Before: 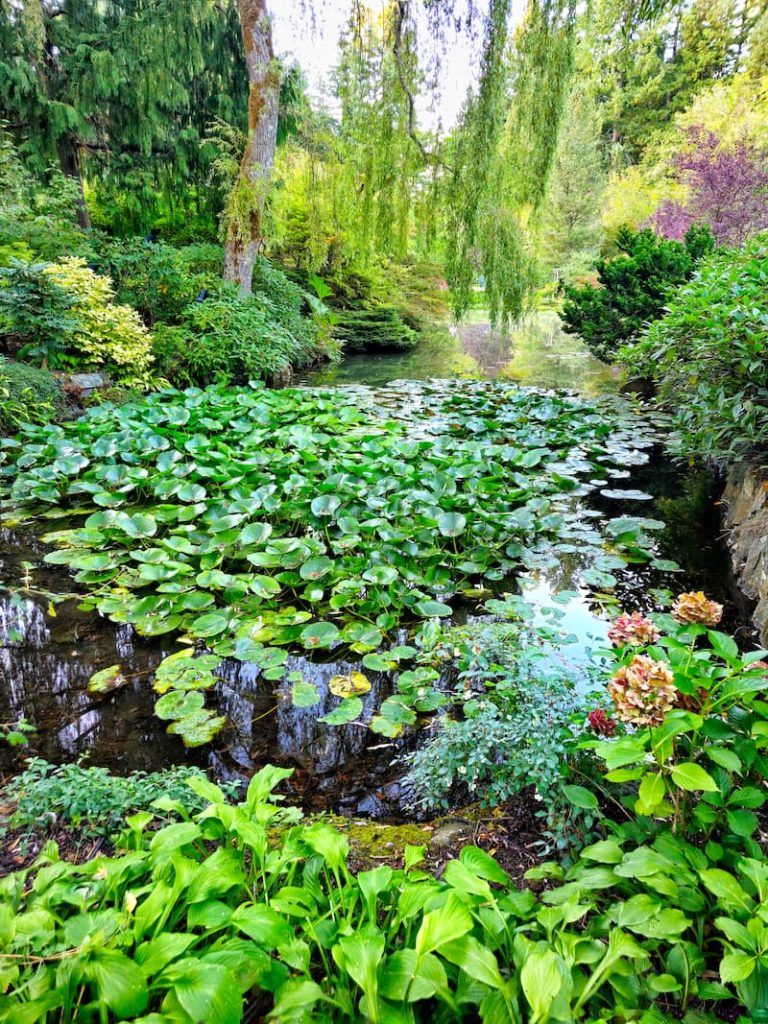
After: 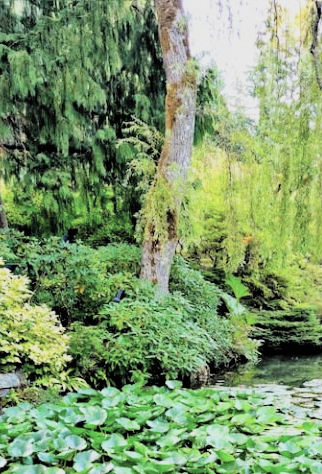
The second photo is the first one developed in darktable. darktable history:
contrast brightness saturation: brightness 0.15
crop and rotate: left 10.817%, top 0.062%, right 47.194%, bottom 53.626%
color correction: saturation 0.8
filmic rgb: black relative exposure -5 EV, hardness 2.88, contrast 1.3, highlights saturation mix -30%
